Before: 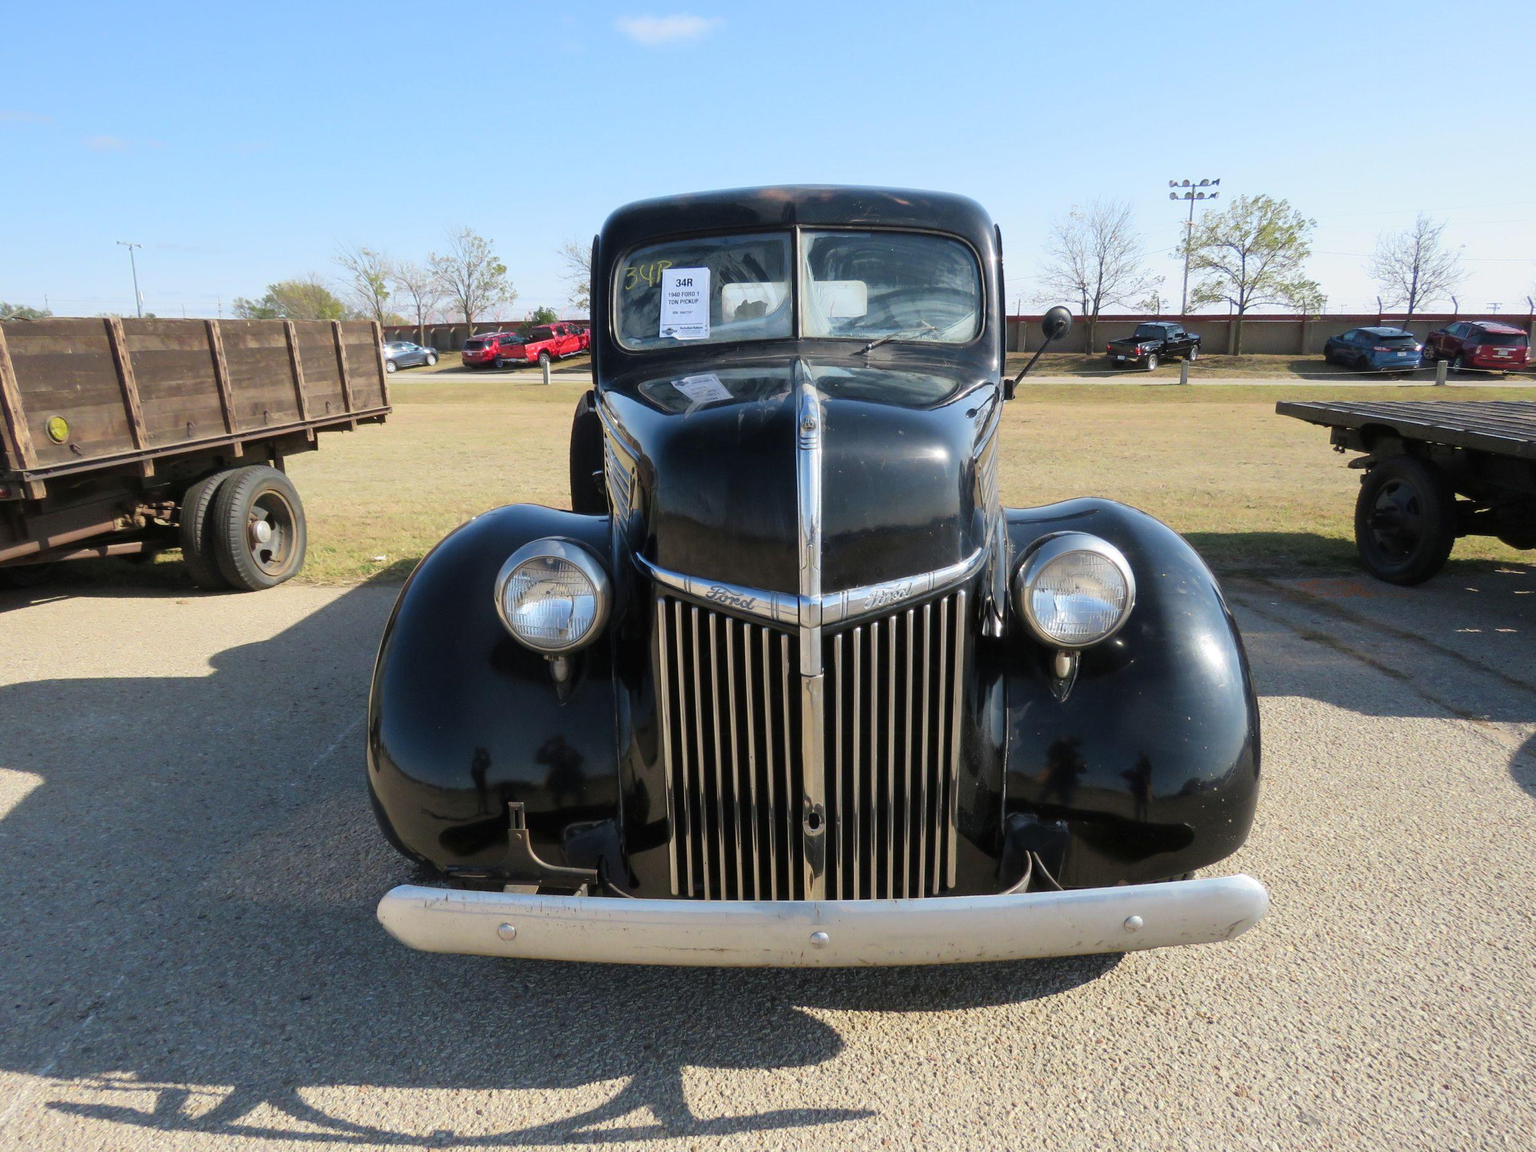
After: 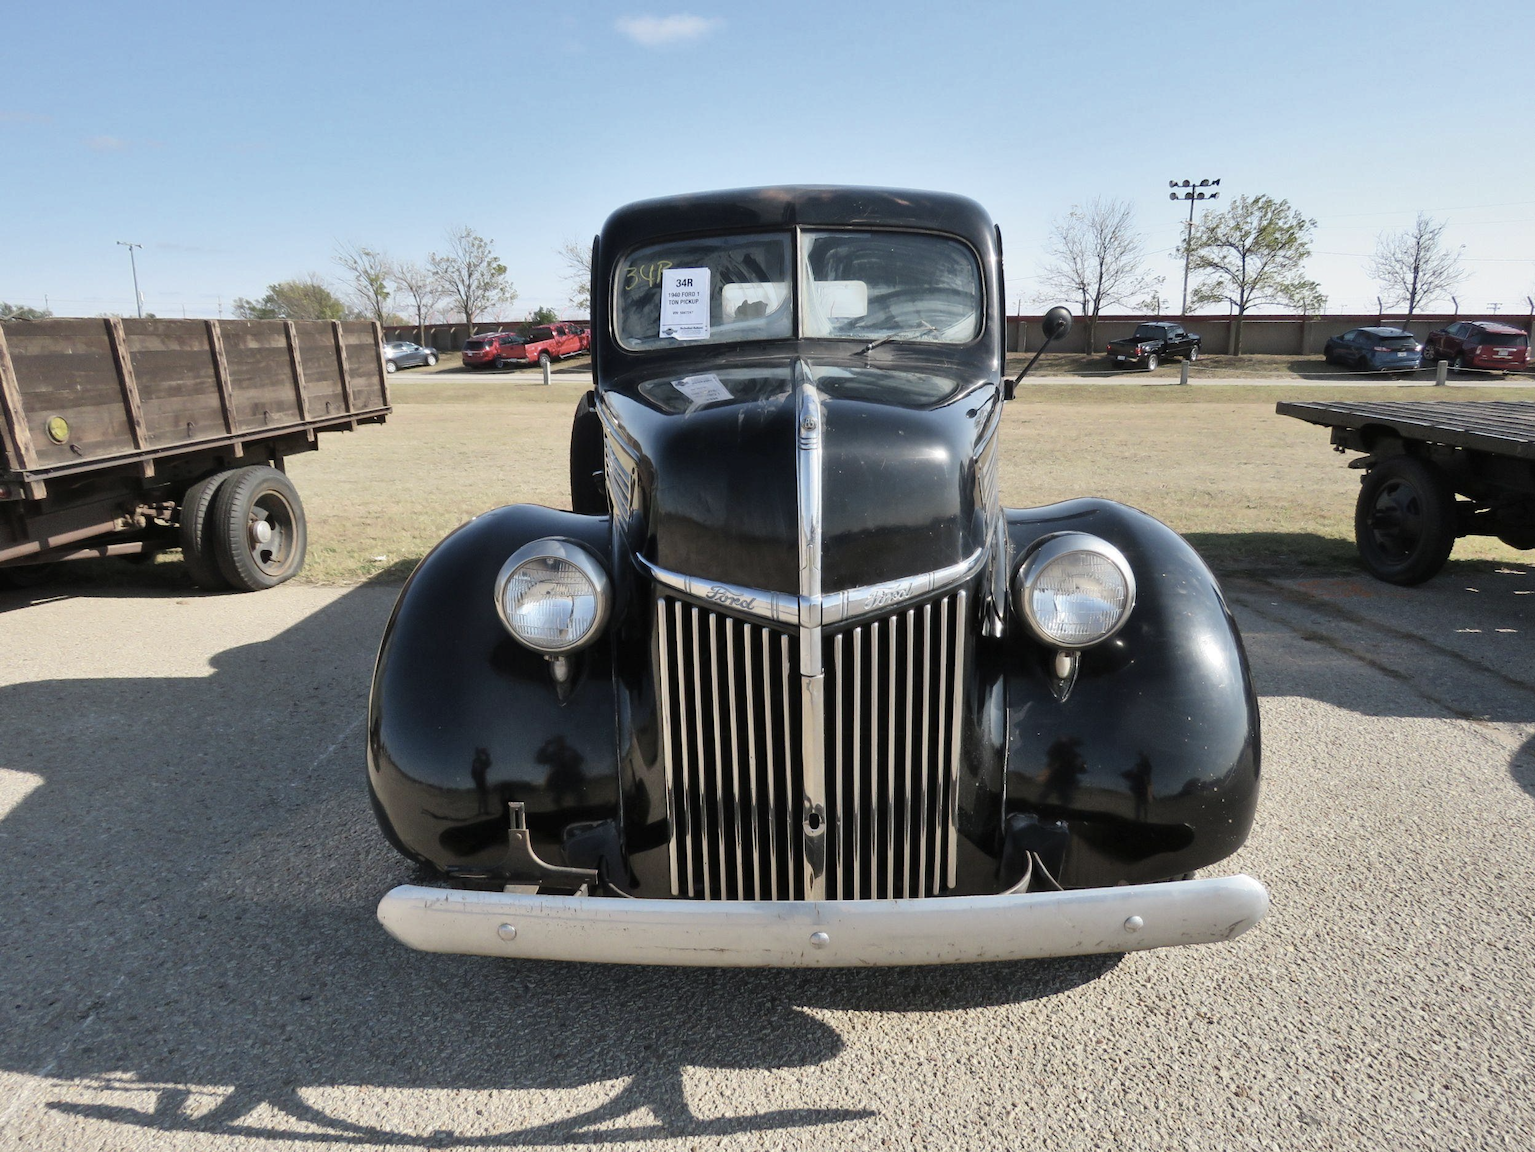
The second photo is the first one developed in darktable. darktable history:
contrast brightness saturation: contrast 0.1, saturation -0.36
shadows and highlights: soften with gaussian
